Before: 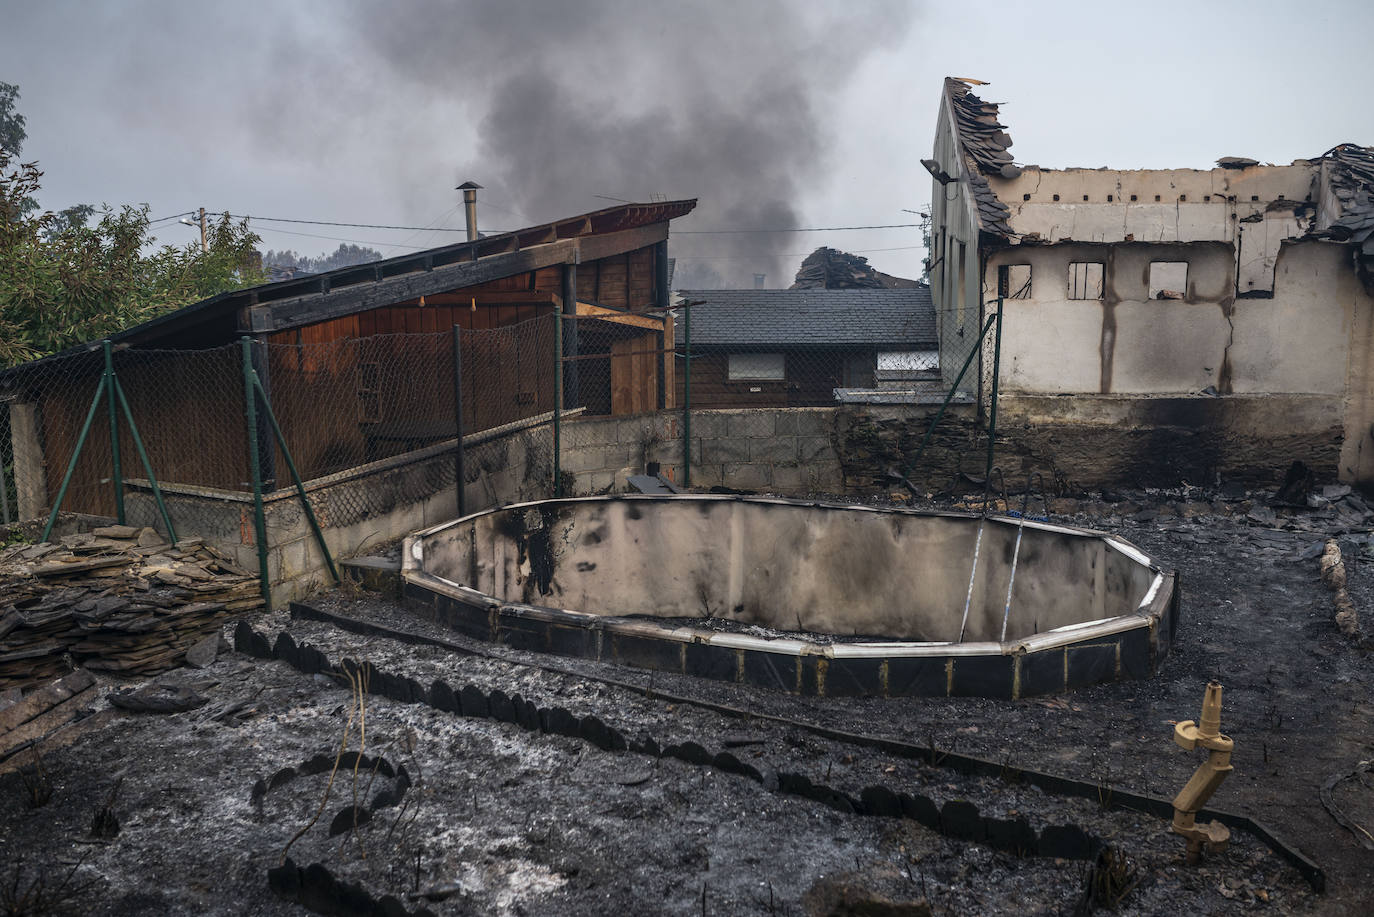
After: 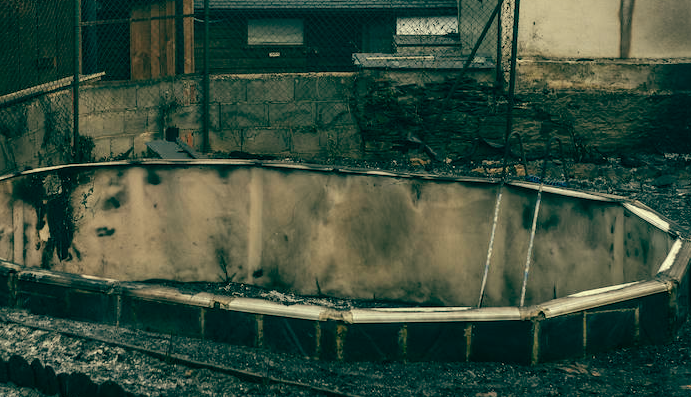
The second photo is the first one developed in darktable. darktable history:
color balance: mode lift, gamma, gain (sRGB), lift [1, 0.69, 1, 1], gamma [1, 1.482, 1, 1], gain [1, 1, 1, 0.802]
crop: left 35.03%, top 36.625%, right 14.663%, bottom 20.057%
